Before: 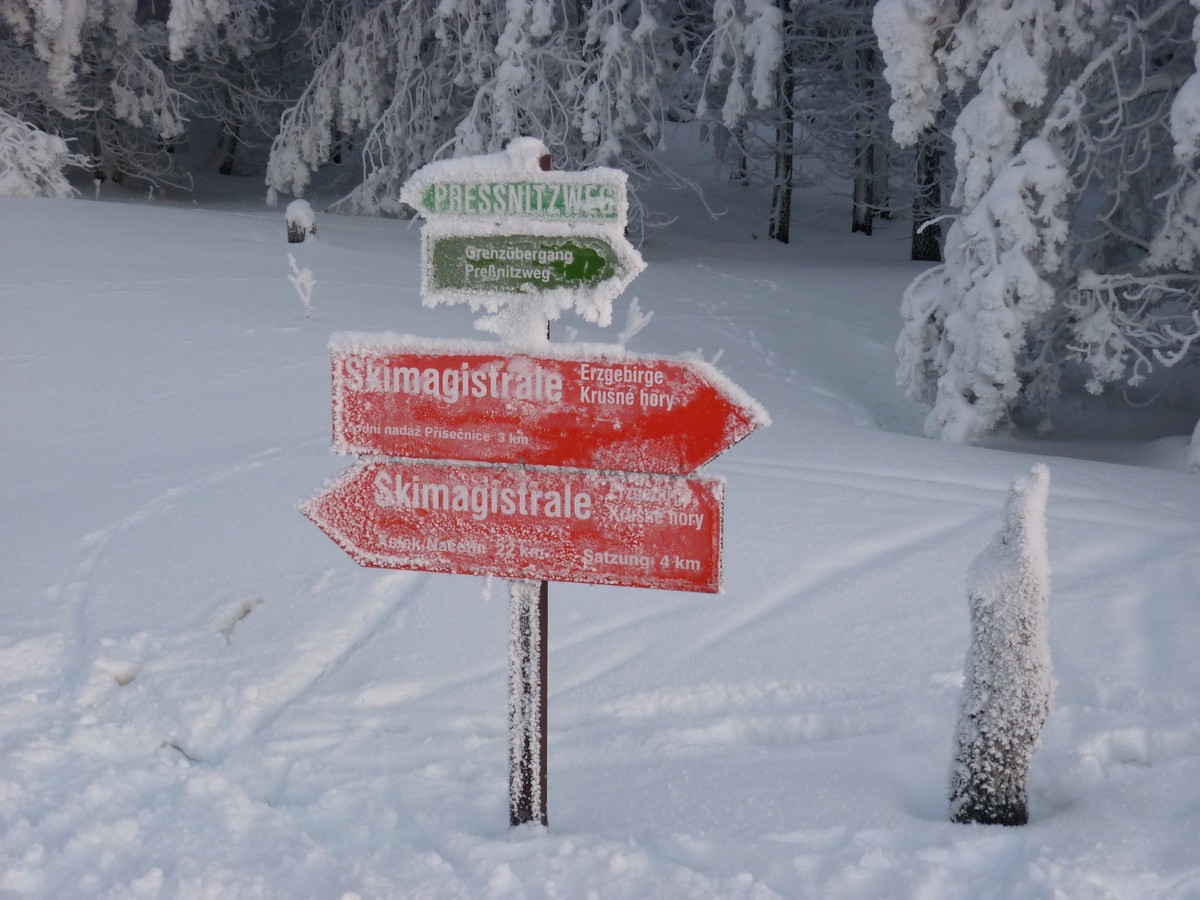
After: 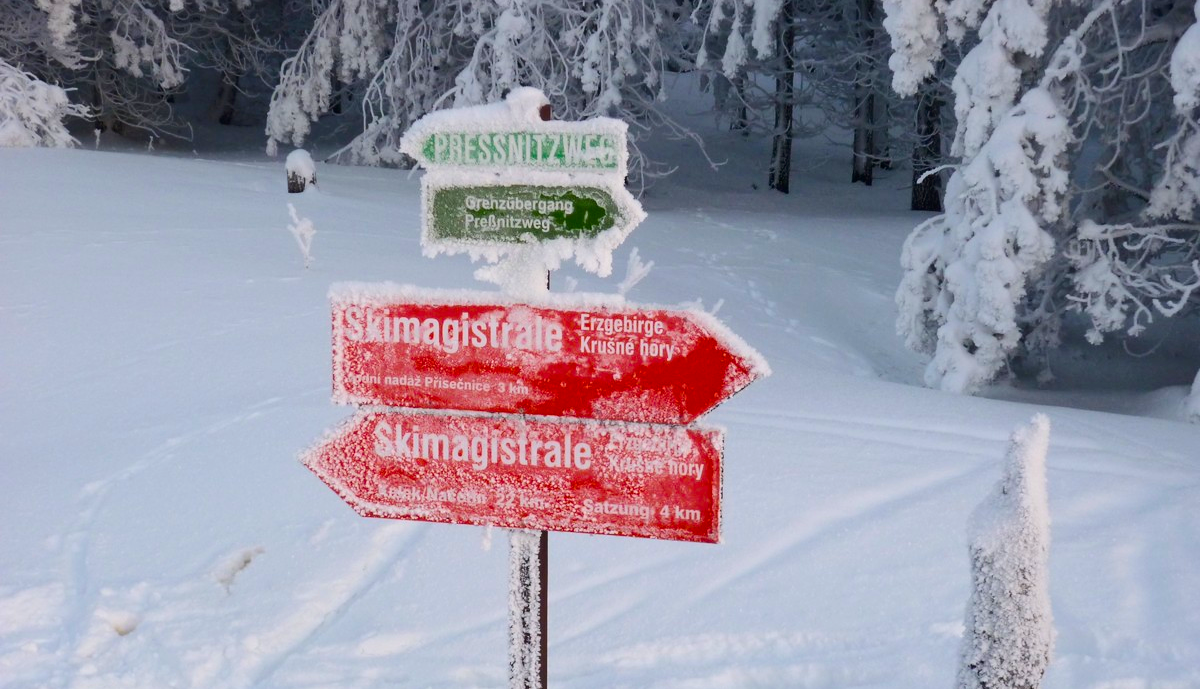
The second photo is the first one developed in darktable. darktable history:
crop: top 5.582%, bottom 17.808%
color balance rgb: perceptual saturation grading › global saturation 30.851%, perceptual brilliance grading › mid-tones 10.991%, perceptual brilliance grading › shadows 14.94%, global vibrance 20%
contrast brightness saturation: contrast 0.22
